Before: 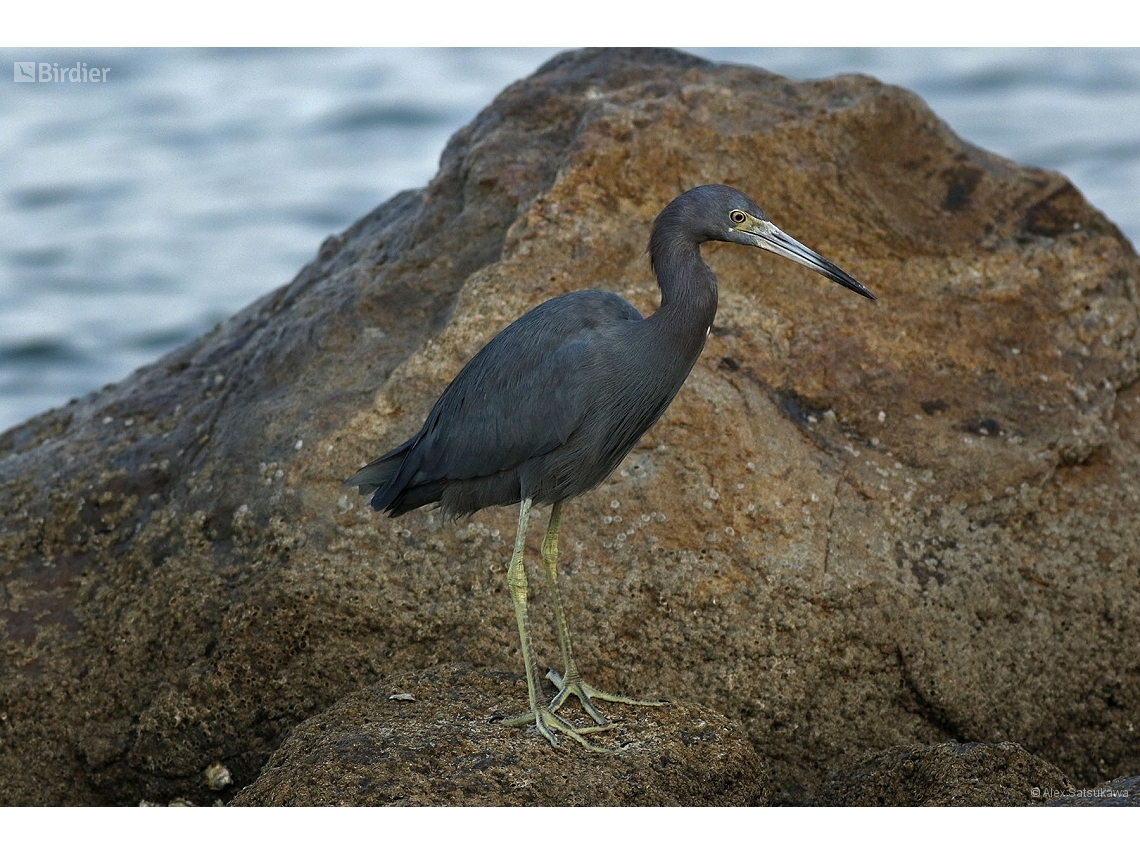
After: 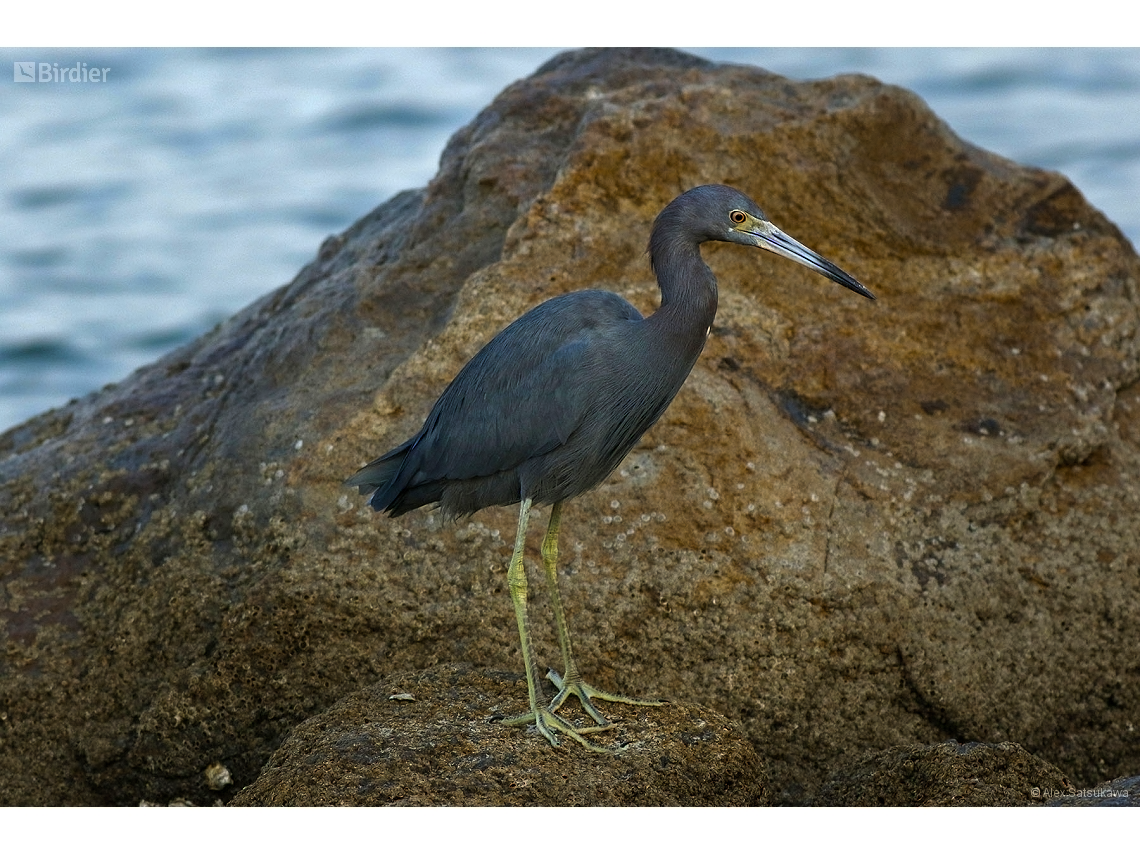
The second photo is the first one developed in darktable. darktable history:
color equalizer: saturation › red 1.13, hue › red 8.94, brightness › red 0.754, brightness › orange 0.768, node placement 5°
color balance rgb: linear chroma grading › global chroma 33.4%
